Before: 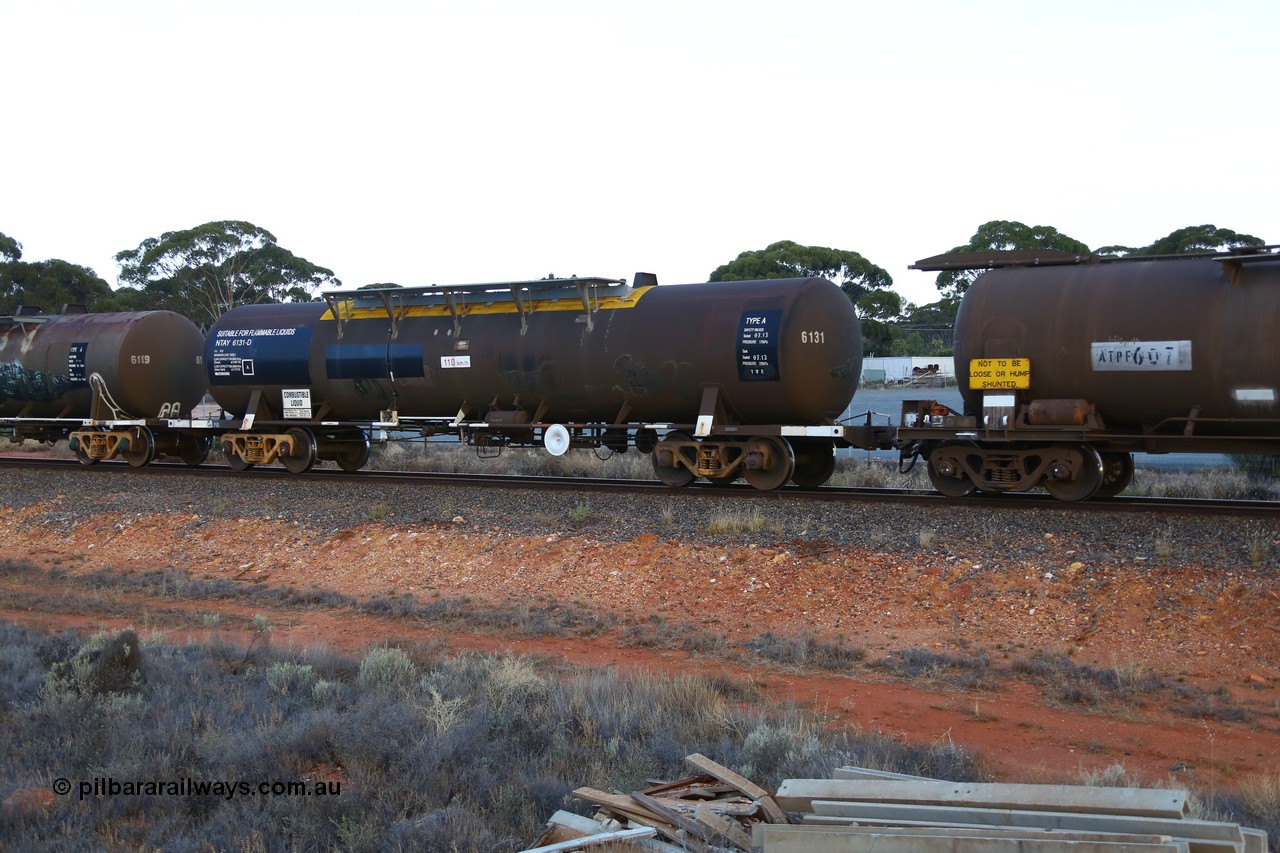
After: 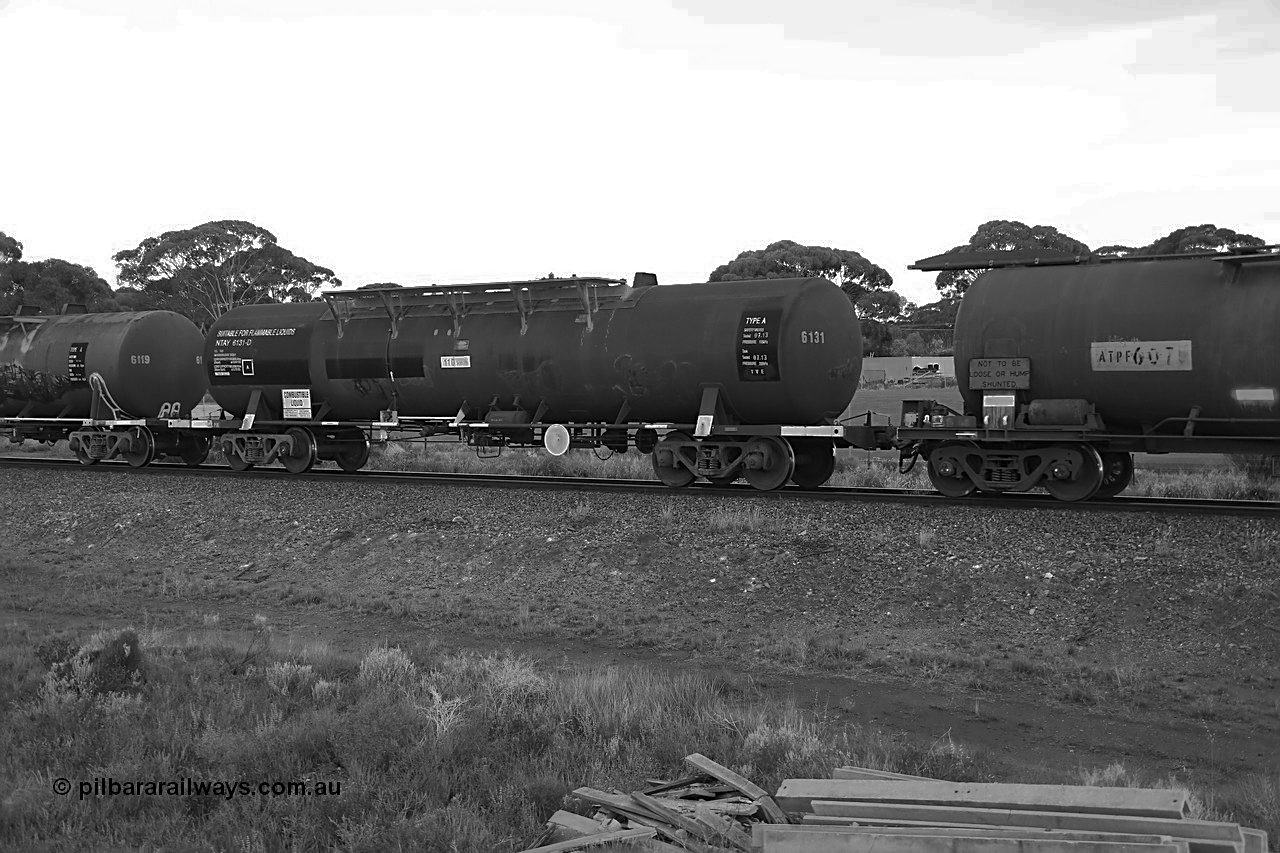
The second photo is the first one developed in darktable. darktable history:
sharpen: on, module defaults
color zones: curves: ch0 [(0.002, 0.429) (0.121, 0.212) (0.198, 0.113) (0.276, 0.344) (0.331, 0.541) (0.41, 0.56) (0.482, 0.289) (0.619, 0.227) (0.721, 0.18) (0.821, 0.435) (0.928, 0.555) (1, 0.587)]; ch1 [(0, 0) (0.143, 0) (0.286, 0) (0.429, 0) (0.571, 0) (0.714, 0) (0.857, 0)]
shadows and highlights: shadows 37.9, highlights -74.46
